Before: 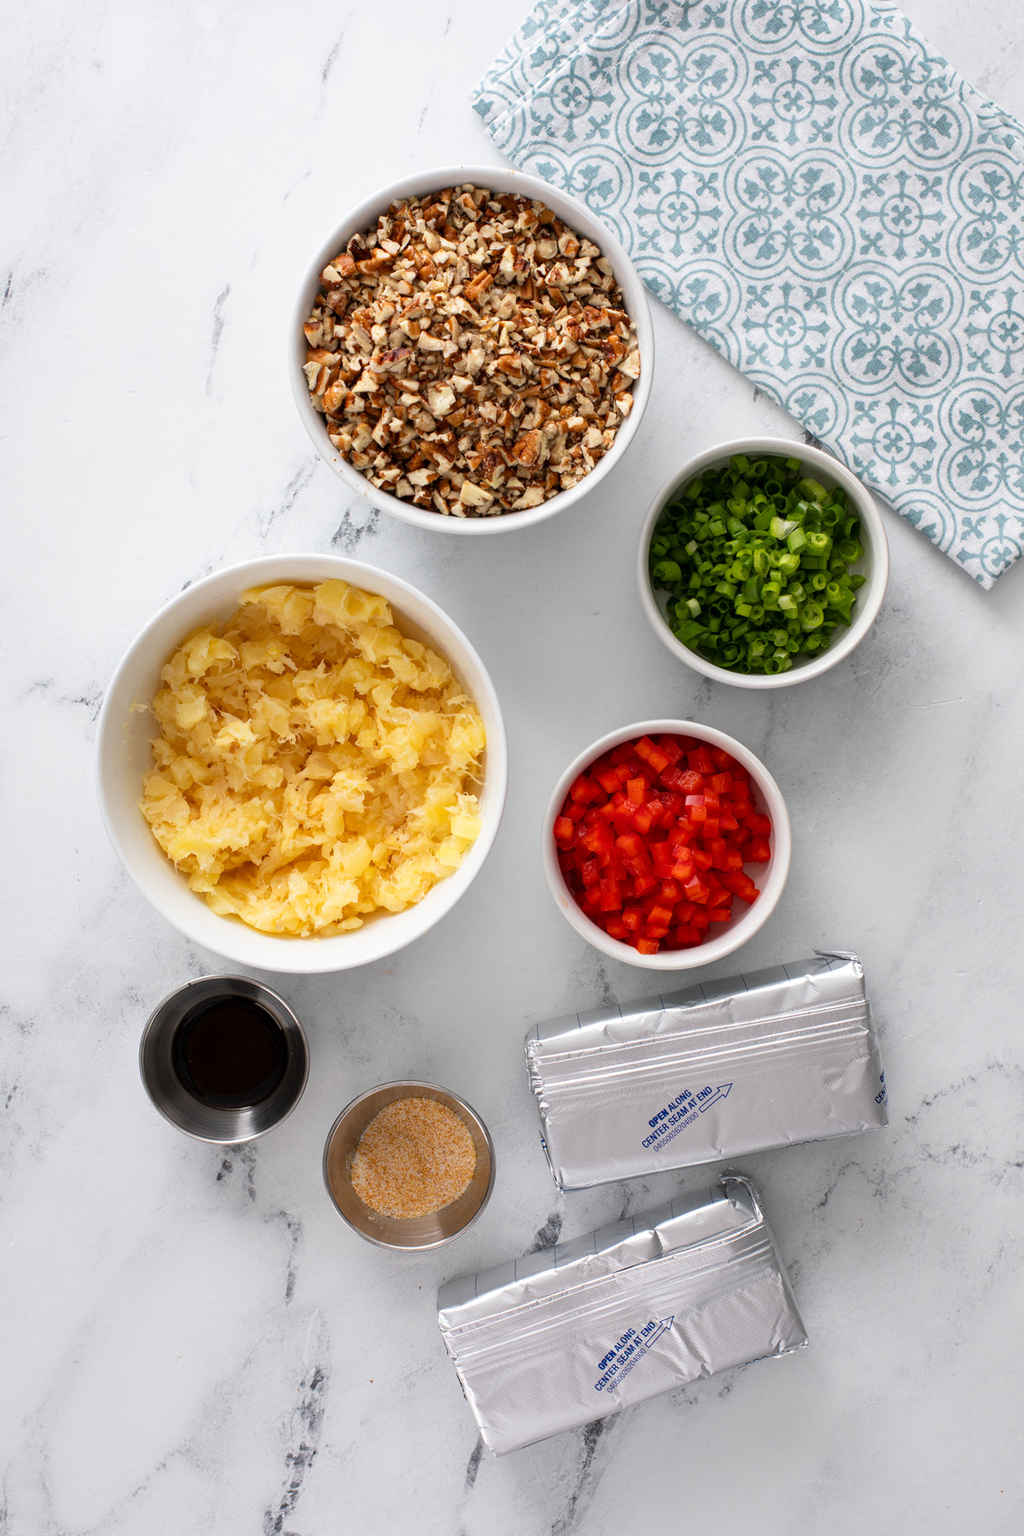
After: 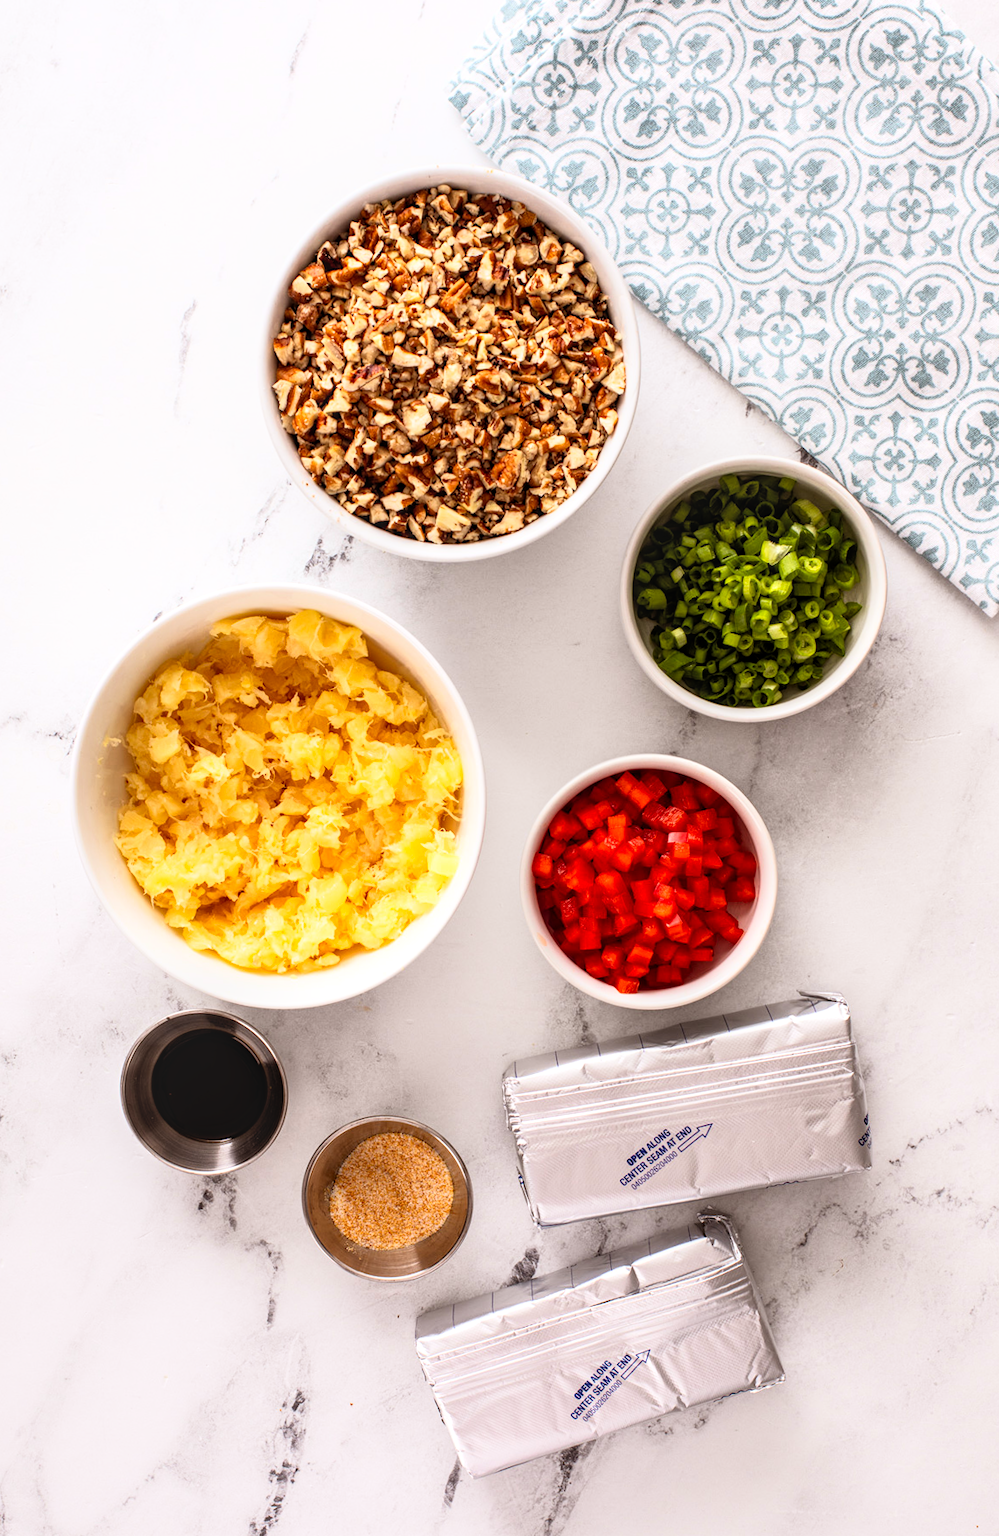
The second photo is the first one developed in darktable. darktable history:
rgb levels: mode RGB, independent channels, levels [[0, 0.5, 1], [0, 0.521, 1], [0, 0.536, 1]]
base curve: curves: ch0 [(0, 0) (0.005, 0.002) (0.193, 0.295) (0.399, 0.664) (0.75, 0.928) (1, 1)]
local contrast: on, module defaults
rotate and perspective: rotation 0.074°, lens shift (vertical) 0.096, lens shift (horizontal) -0.041, crop left 0.043, crop right 0.952, crop top 0.024, crop bottom 0.979
